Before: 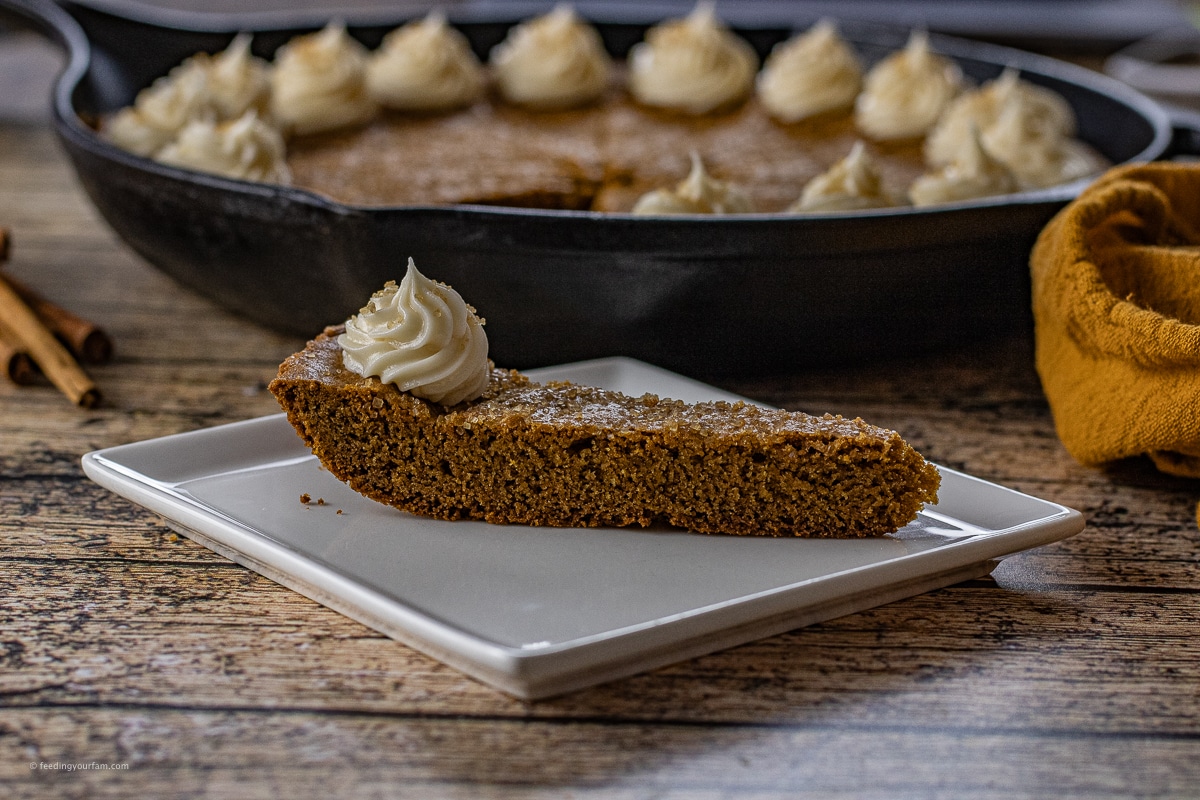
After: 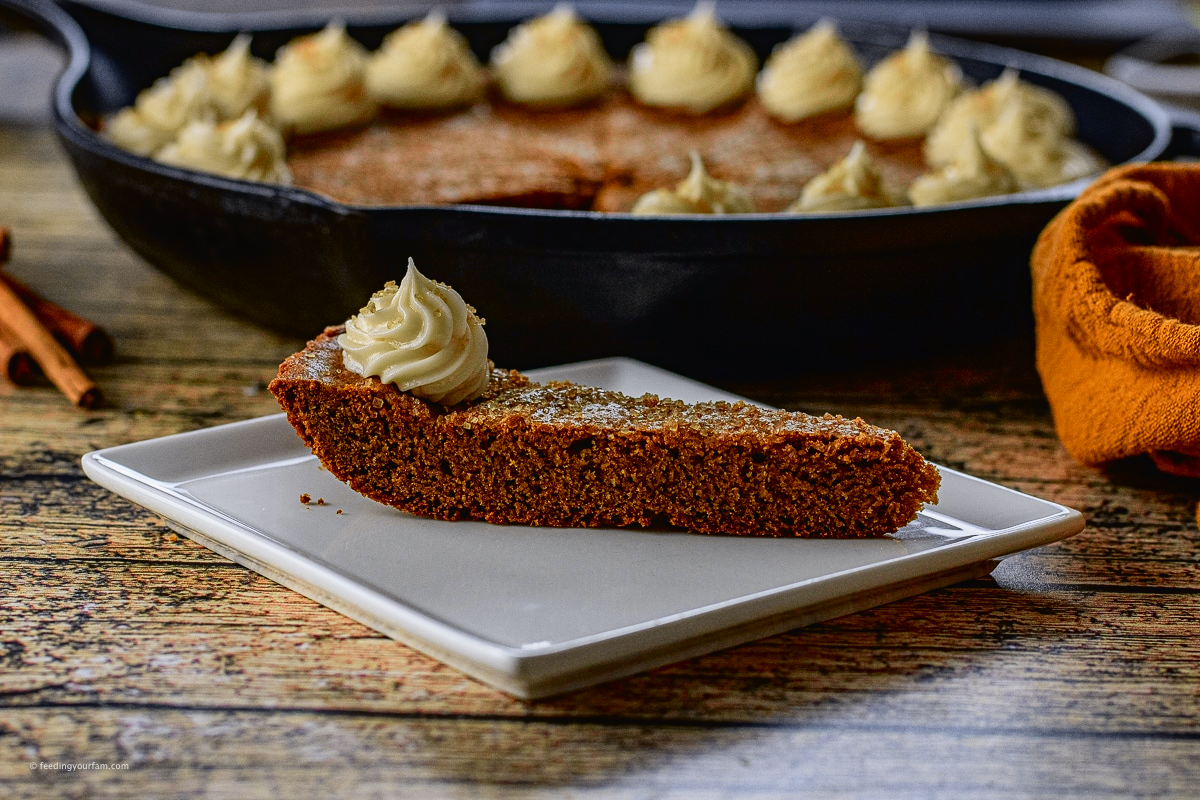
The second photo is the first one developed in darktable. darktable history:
contrast equalizer: y [[0.5, 0.488, 0.462, 0.461, 0.491, 0.5], [0.5 ×6], [0.5 ×6], [0 ×6], [0 ×6]]
tone curve: curves: ch0 [(0, 0.01) (0.133, 0.057) (0.338, 0.327) (0.494, 0.55) (0.726, 0.807) (1, 1)]; ch1 [(0, 0) (0.346, 0.324) (0.45, 0.431) (0.5, 0.5) (0.522, 0.517) (0.543, 0.578) (1, 1)]; ch2 [(0, 0) (0.44, 0.424) (0.501, 0.499) (0.564, 0.611) (0.622, 0.667) (0.707, 0.746) (1, 1)], color space Lab, independent channels, preserve colors none
